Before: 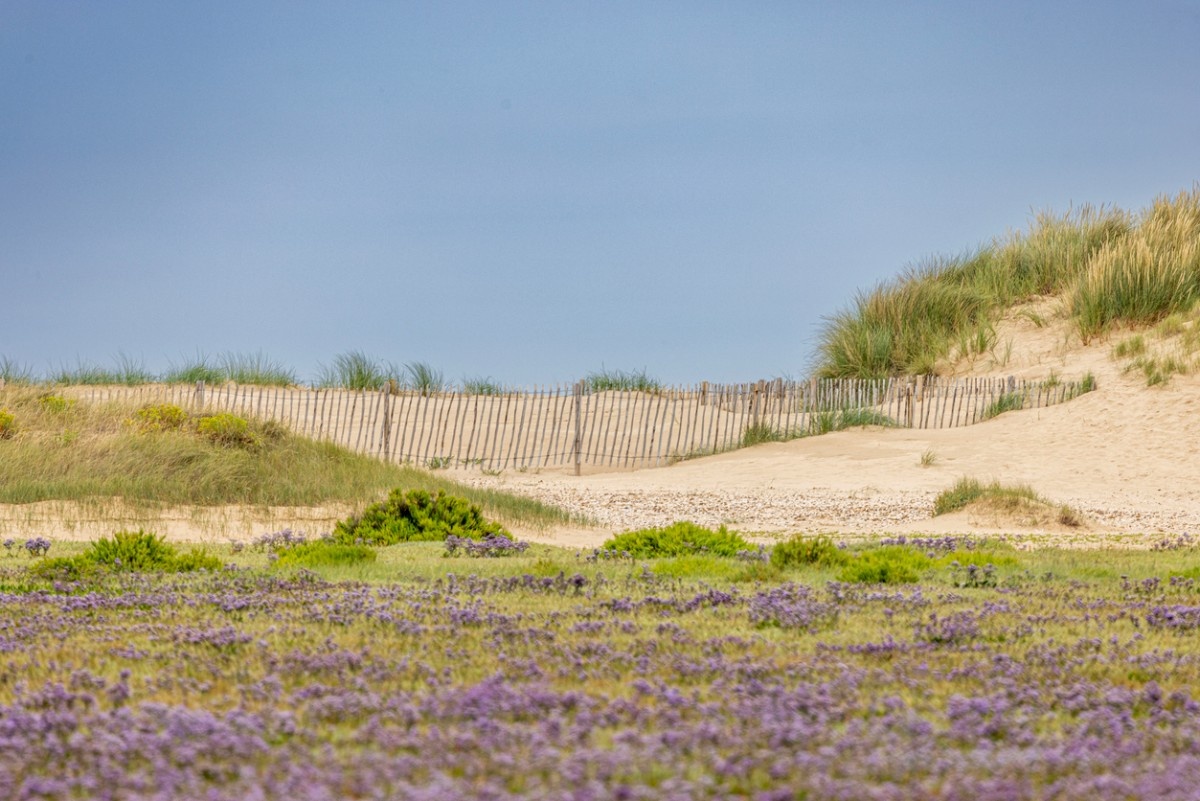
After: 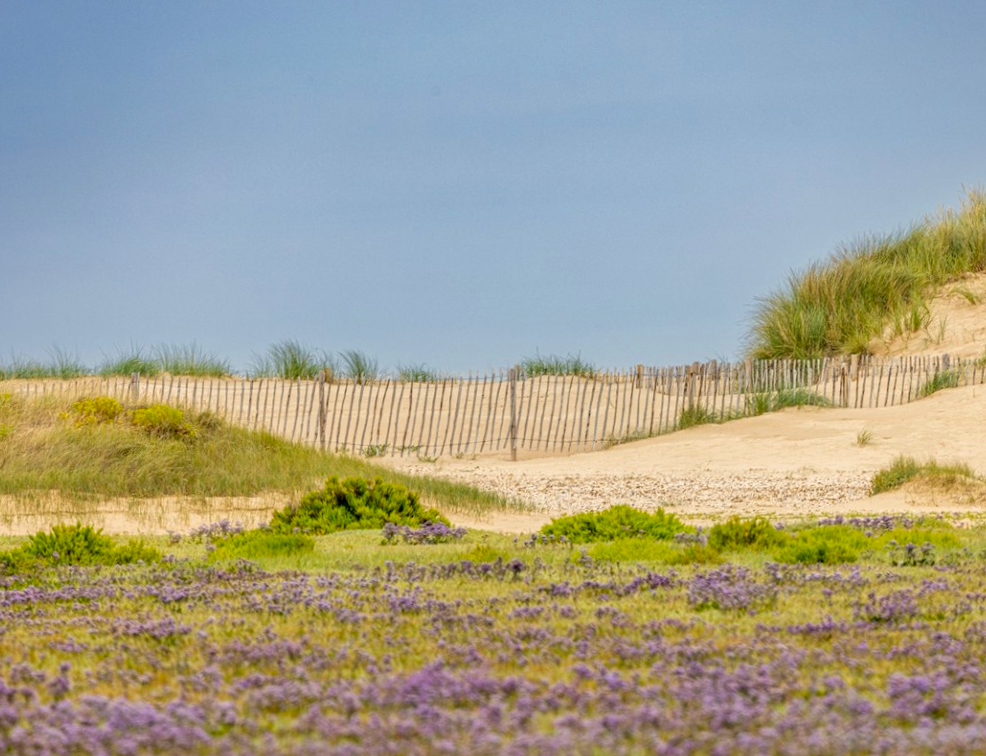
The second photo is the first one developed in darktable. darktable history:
color calibration: output colorfulness [0, 0.315, 0, 0], x 0.341, y 0.355, temperature 5166 K
crop and rotate: angle 1°, left 4.281%, top 0.642%, right 11.383%, bottom 2.486%
